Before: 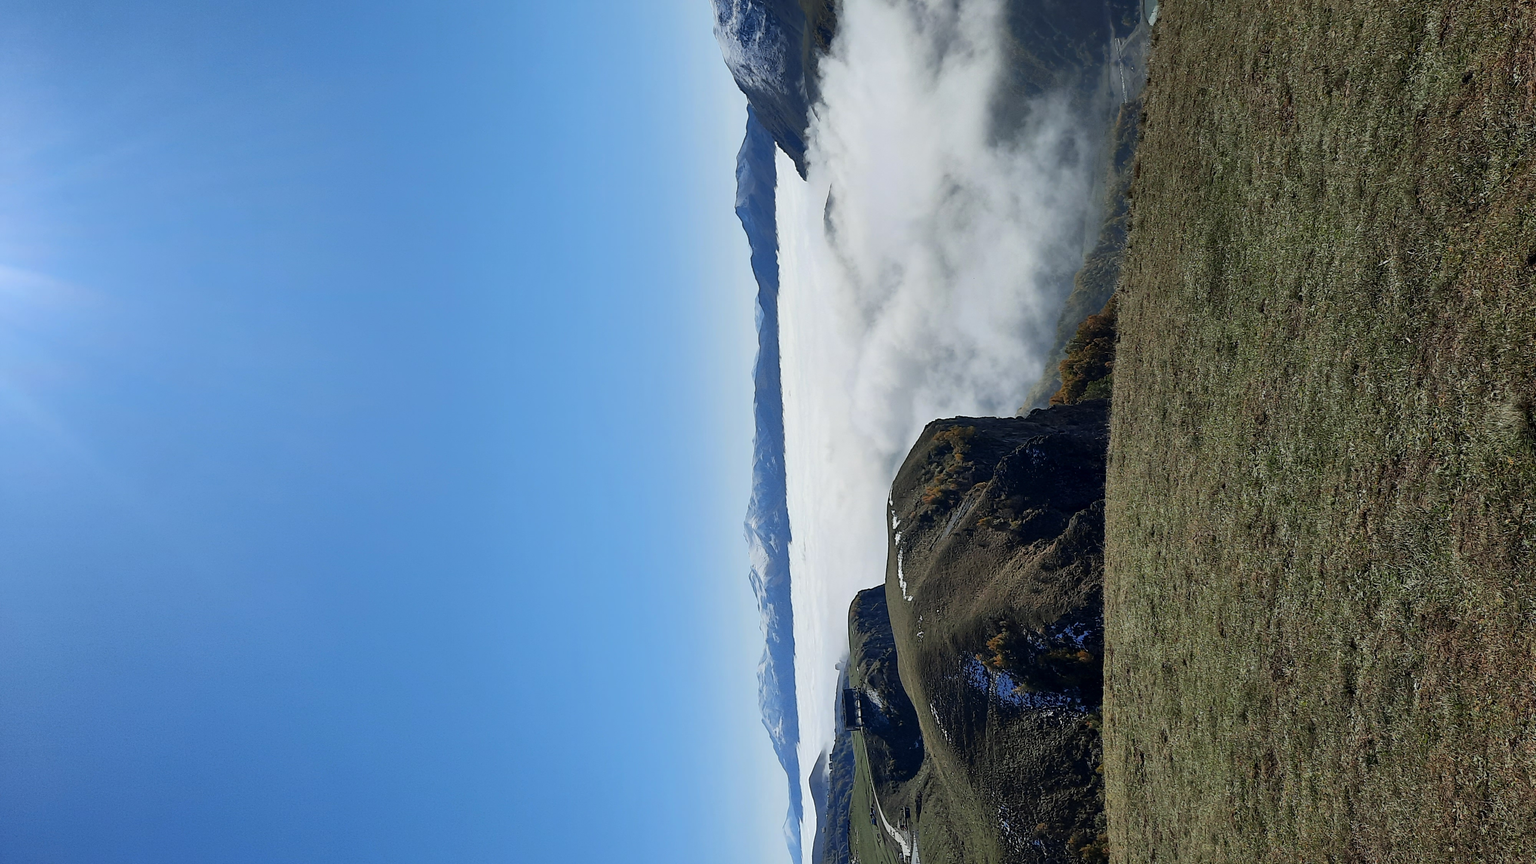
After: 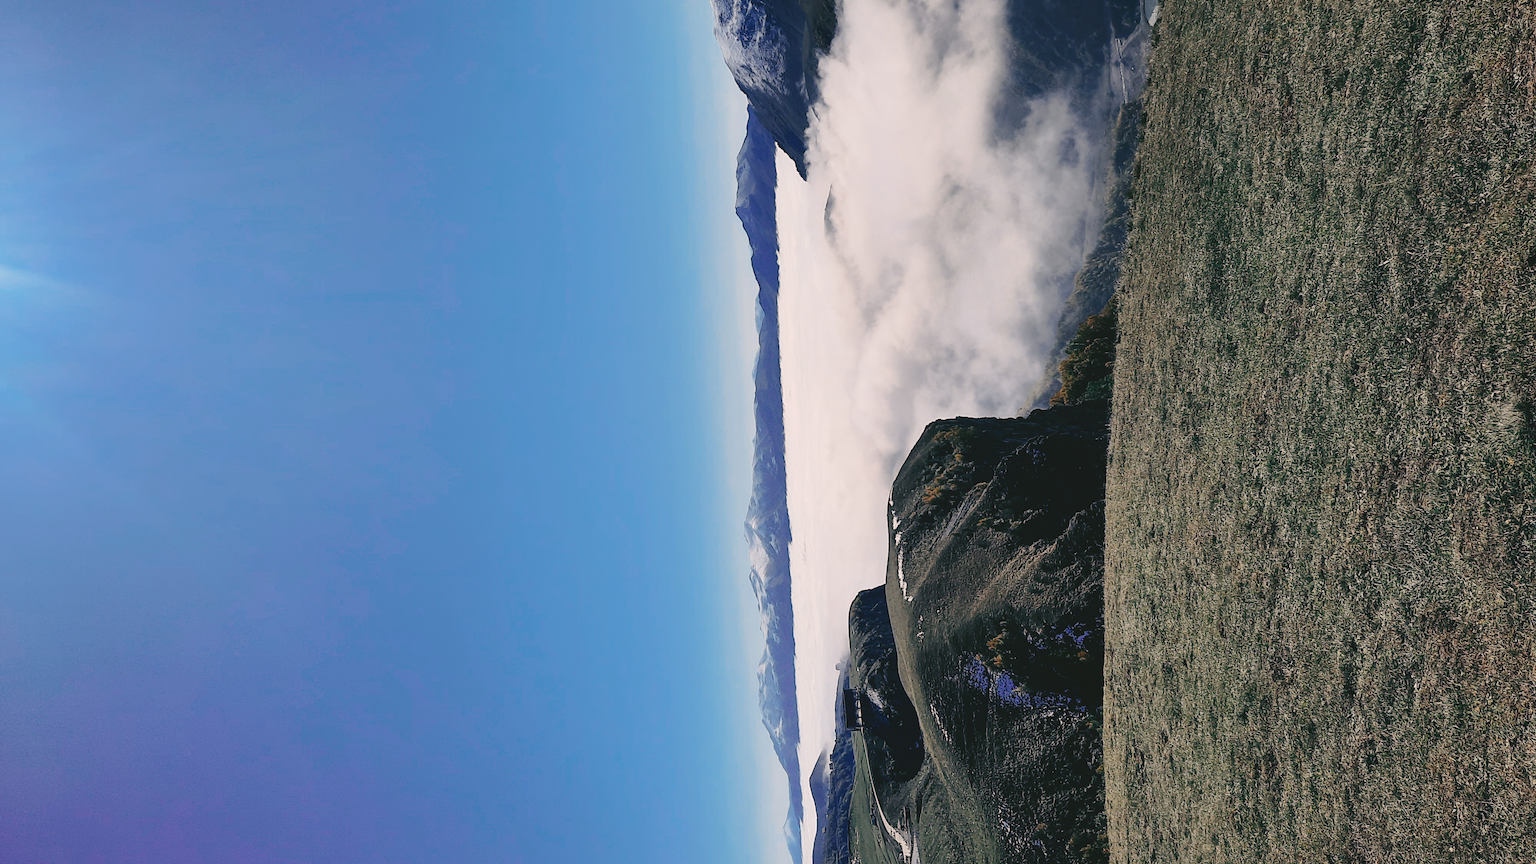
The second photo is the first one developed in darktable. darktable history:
tone curve: curves: ch0 [(0, 0) (0.003, 0.085) (0.011, 0.086) (0.025, 0.086) (0.044, 0.088) (0.069, 0.093) (0.1, 0.102) (0.136, 0.12) (0.177, 0.157) (0.224, 0.203) (0.277, 0.277) (0.335, 0.36) (0.399, 0.463) (0.468, 0.559) (0.543, 0.626) (0.623, 0.703) (0.709, 0.789) (0.801, 0.869) (0.898, 0.927) (1, 1)], preserve colors none
color look up table: target L [91.11, 90.48, 80.86, 71.19, 60.92, 62.44, 45.01, 39.42, 39.72, 14.58, 200.92, 94.66, 84.16, 74.92, 67.38, 67.15, 66.15, 56.29, 52.43, 53.39, 42.75, 38.42, 26.92, 22.68, 5.897, 89.18, 83.11, 82.94, 69.39, 64.73, 81.4, 51.37, 67.89, 49.71, 49.78, 41.39, 40.87, 19.95, 20.66, 19.06, 18.93, 78.71, 63.36, 64.67, 63.23, 58.69, 42.68, 37.73, 37.39], target a [-4.358, -13.51, -32.29, -5.76, -7.841, 2.915, -21.64, -12.53, -9.959, -27.43, 0, 17.54, 11.63, 28.01, 10.81, 32.43, 9.186, 46.81, 25.43, 59.3, 36.69, 5.895, 19.17, 32.29, -19.27, 25.7, 24.81, 27.56, 43.19, 20.42, 30.74, 33.65, 41.73, 53.12, 47.67, 30.93, 56.7, 8.064, -2.767, 22.07, 30.29, -16.84, -16.32, -33.9, -34.12, -4.411, -0.211, -12.94, 3.246], target b [27.56, 36.36, 15.64, 39.31, 17.32, 9.606, 14.49, 17.97, 4.41, -0.086, -0.001, 11.73, 33.86, 19.13, 54.62, 54.94, 30.48, 25.47, 14.04, 43.62, 35.81, 1.63, 26.47, 2.345, 9.23, 3.061, 11.26, 4.85, 0.499, -0.561, -3.885, -34.37, -18.26, 3.607, -19.75, -3.979, -43.17, -28.77, -3.91, -20.17, -35.87, 5.888, -33.89, -4.239, -28.23, -10.24, -53.46, -7.988, -24.18], num patches 49
